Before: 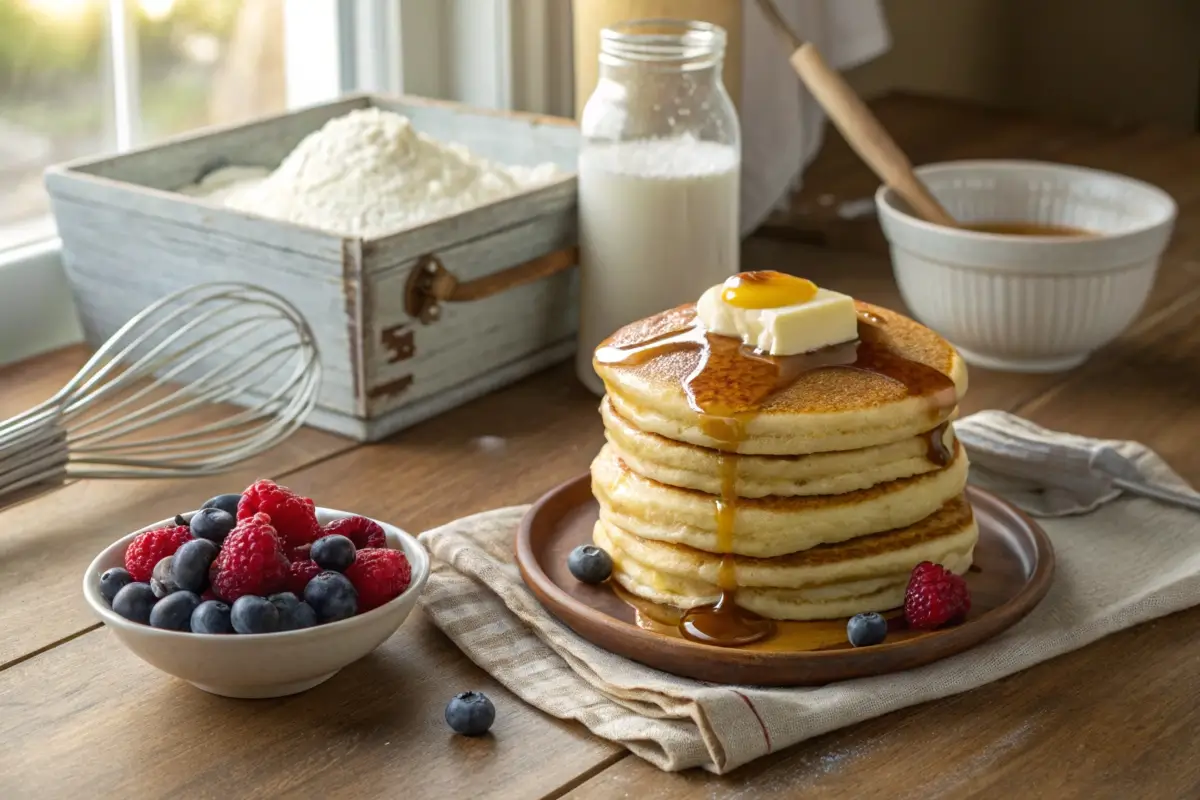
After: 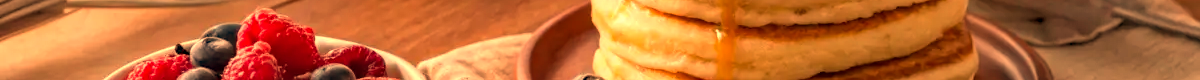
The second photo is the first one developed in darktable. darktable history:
exposure: black level correction 0, compensate exposure bias true, compensate highlight preservation false
crop and rotate: top 59.084%, bottom 30.916%
white balance: red 1.467, blue 0.684
haze removal: strength 0.29, distance 0.25, compatibility mode true, adaptive false
